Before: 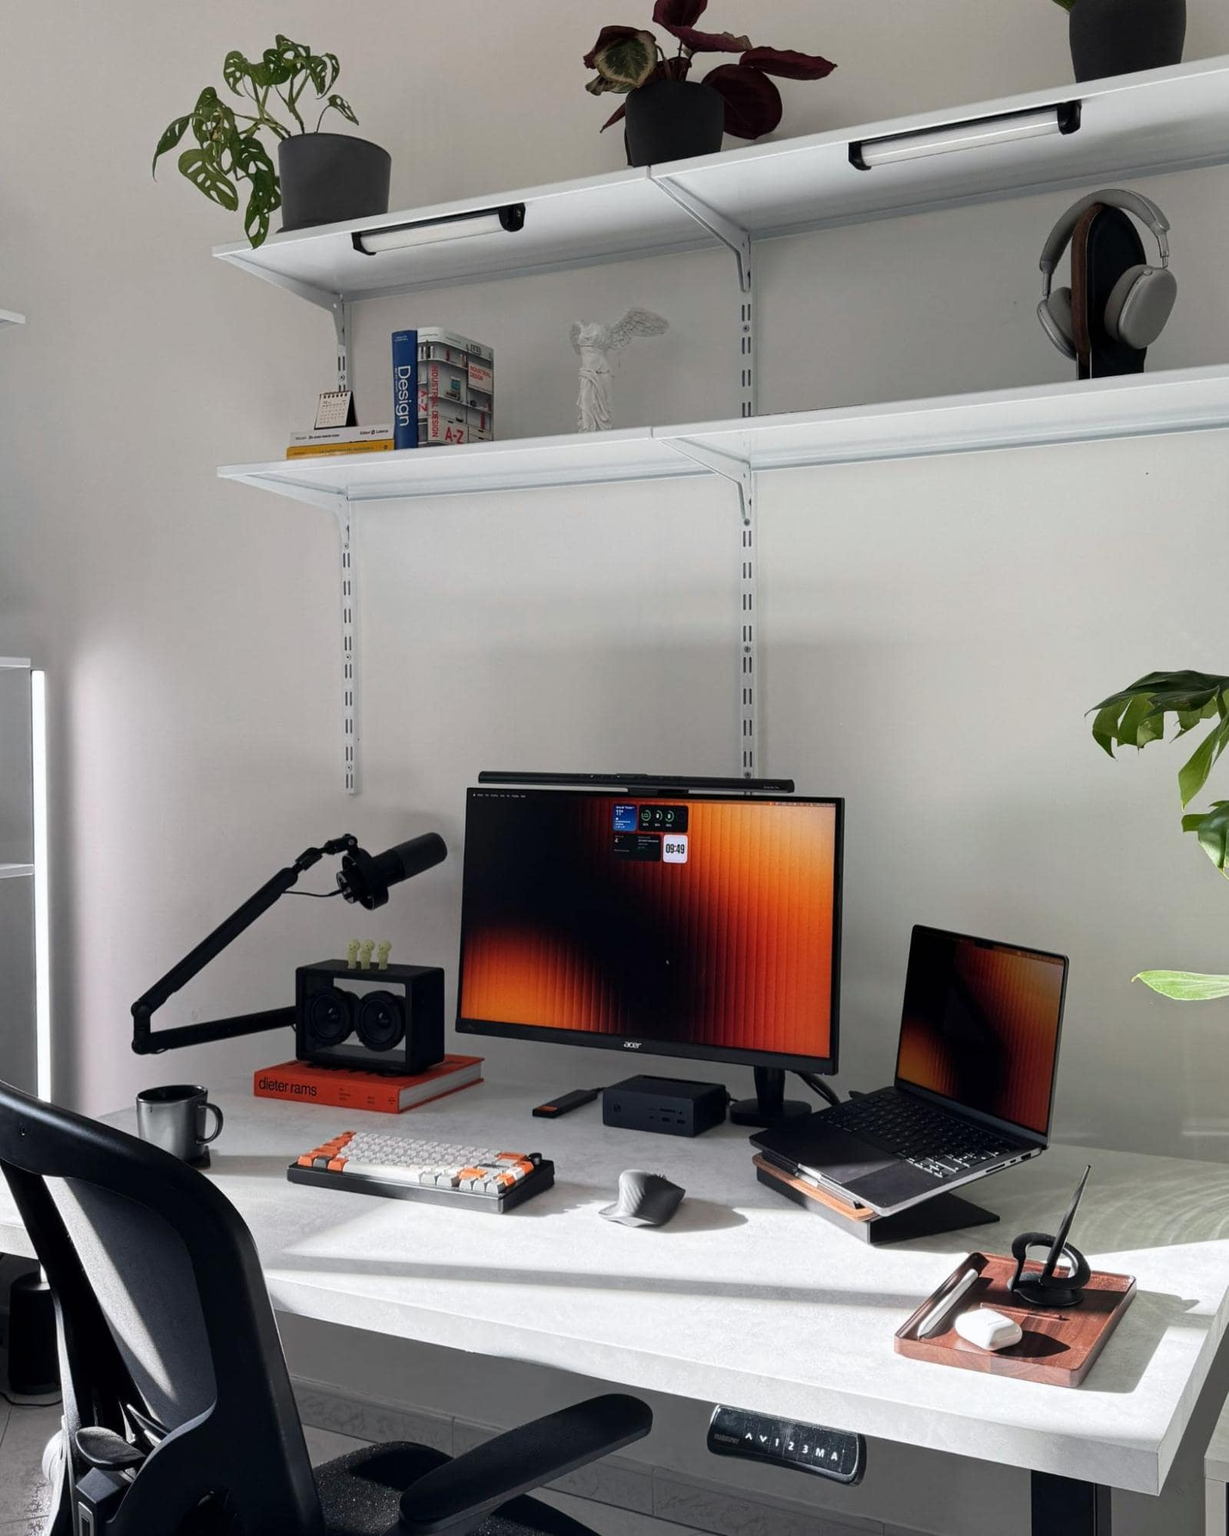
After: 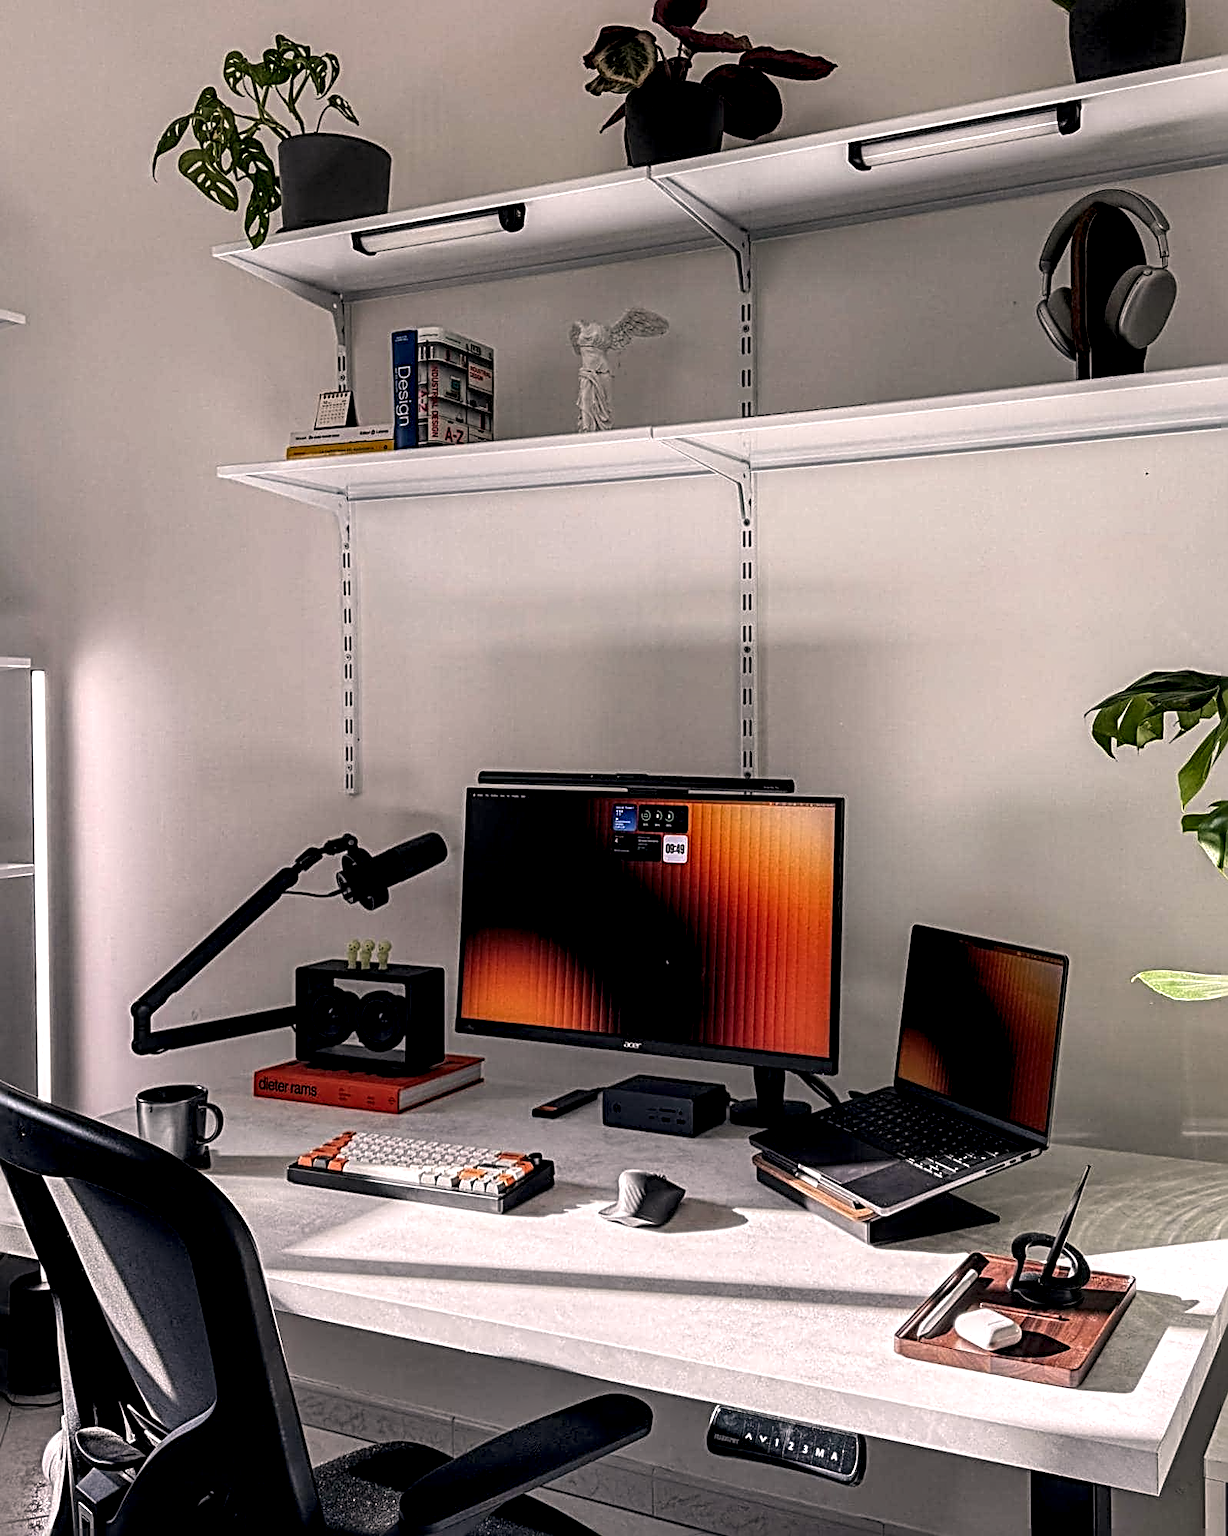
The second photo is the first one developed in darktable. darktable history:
color correction: highlights a* 7.34, highlights b* 4.37
sharpen: radius 3.69, amount 0.928
shadows and highlights: shadows 25, highlights -25
local contrast: highlights 20%, shadows 70%, detail 170%
